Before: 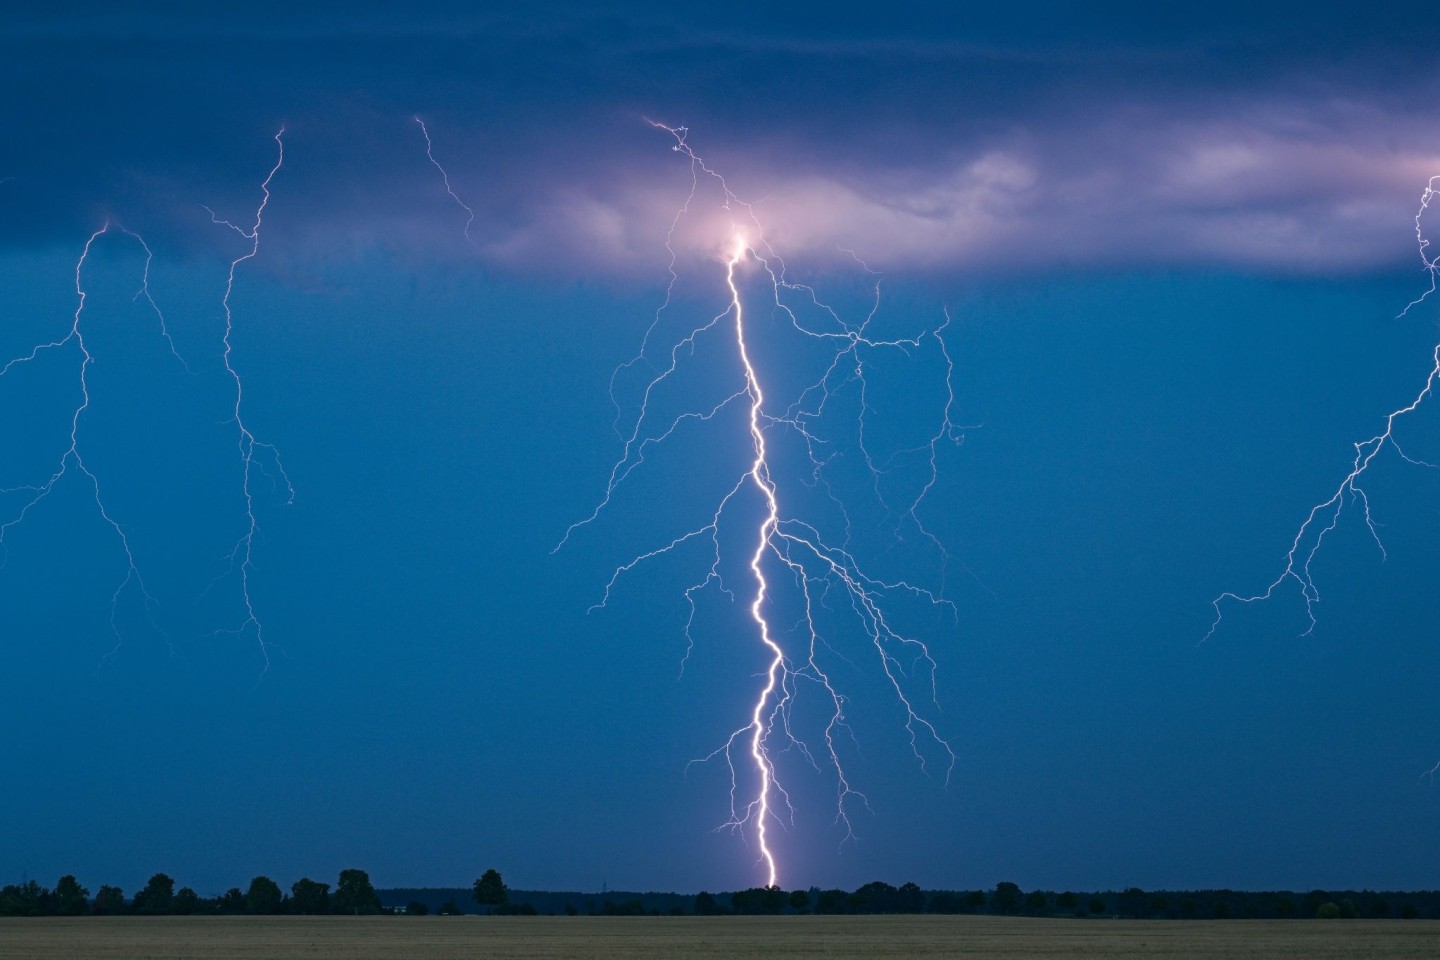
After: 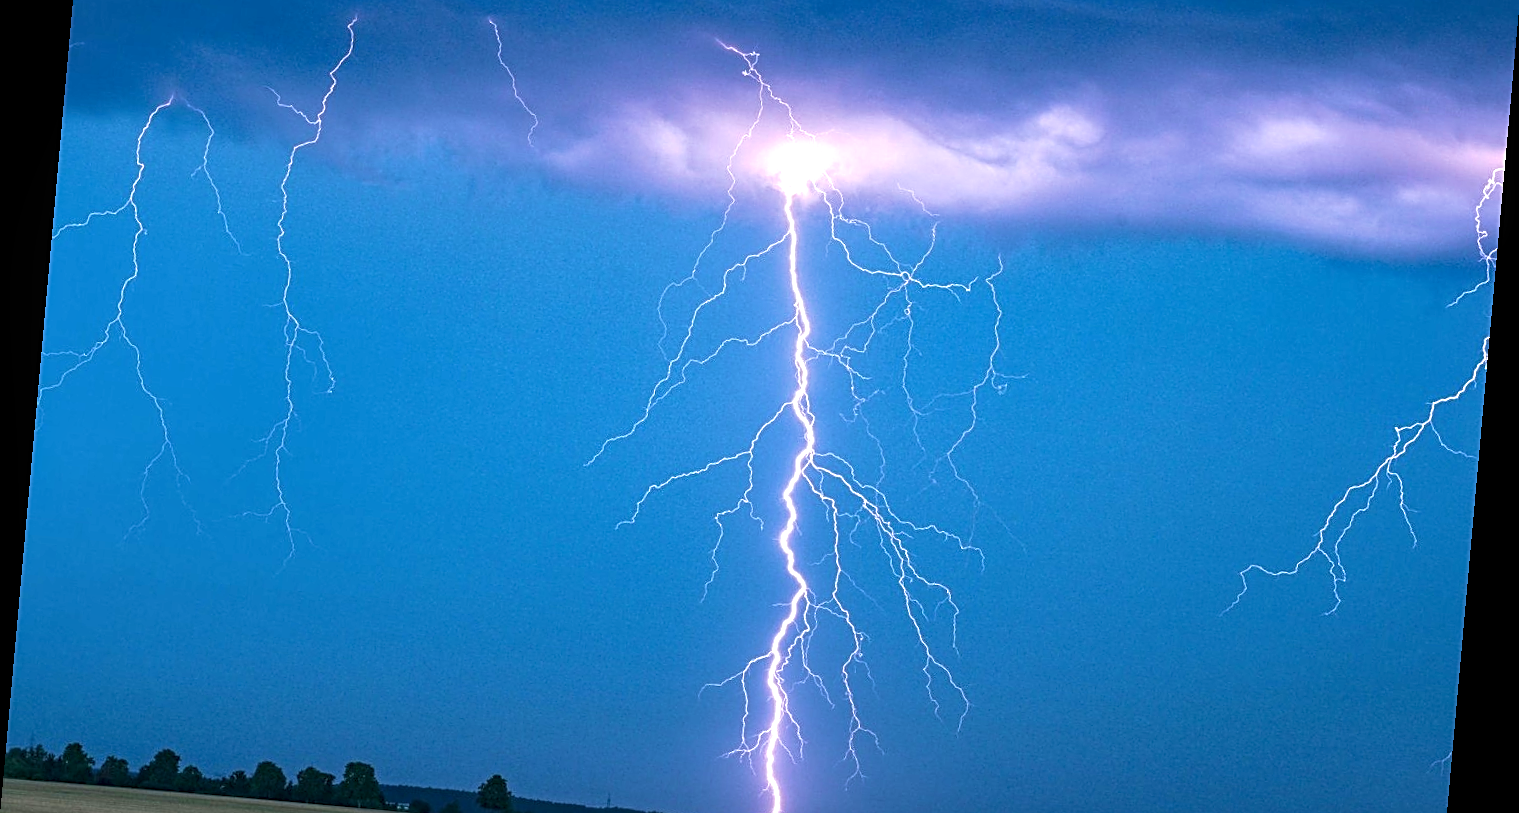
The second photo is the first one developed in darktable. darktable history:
rotate and perspective: rotation 5.12°, automatic cropping off
white balance: red 1.004, blue 1.024
sharpen: on, module defaults
crop and rotate: top 12.5%, bottom 12.5%
exposure: black level correction 0, exposure 1 EV, compensate exposure bias true, compensate highlight preservation false
local contrast: highlights 99%, shadows 86%, detail 160%, midtone range 0.2
velvia: on, module defaults
